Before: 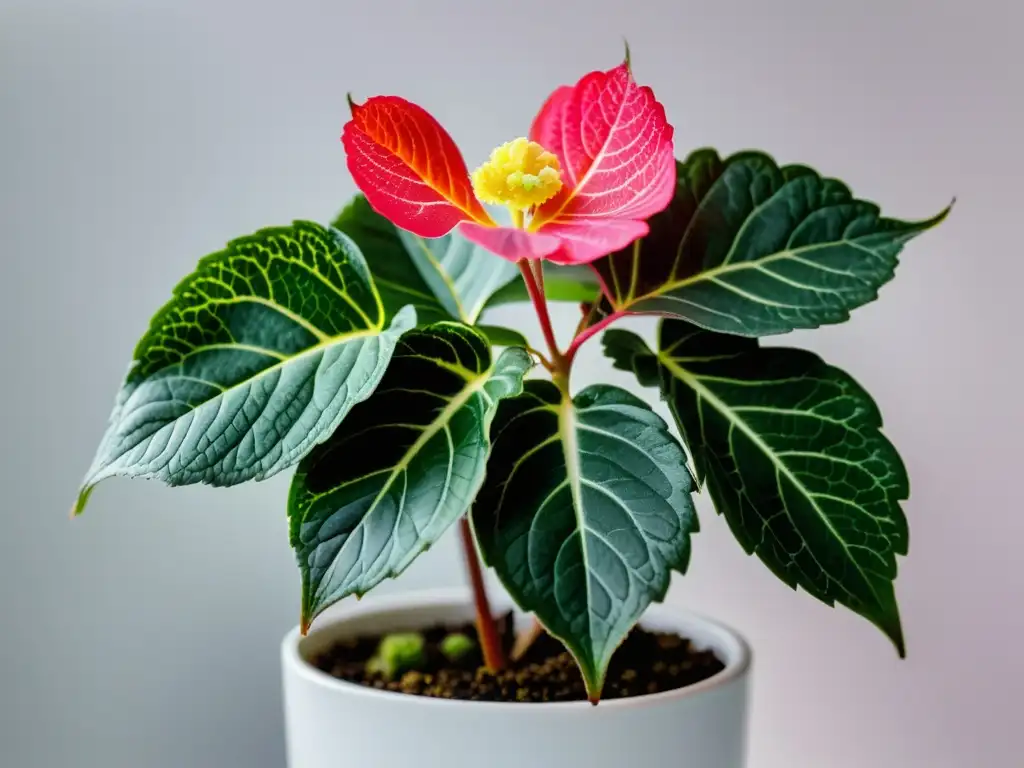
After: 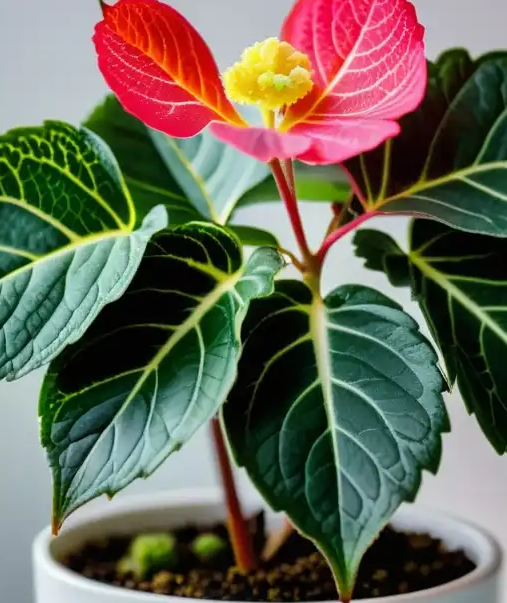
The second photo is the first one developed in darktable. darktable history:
crop and rotate: angle 0.015°, left 24.35%, top 13.089%, right 26.078%, bottom 8.335%
tone equalizer: edges refinement/feathering 500, mask exposure compensation -1.57 EV, preserve details no
